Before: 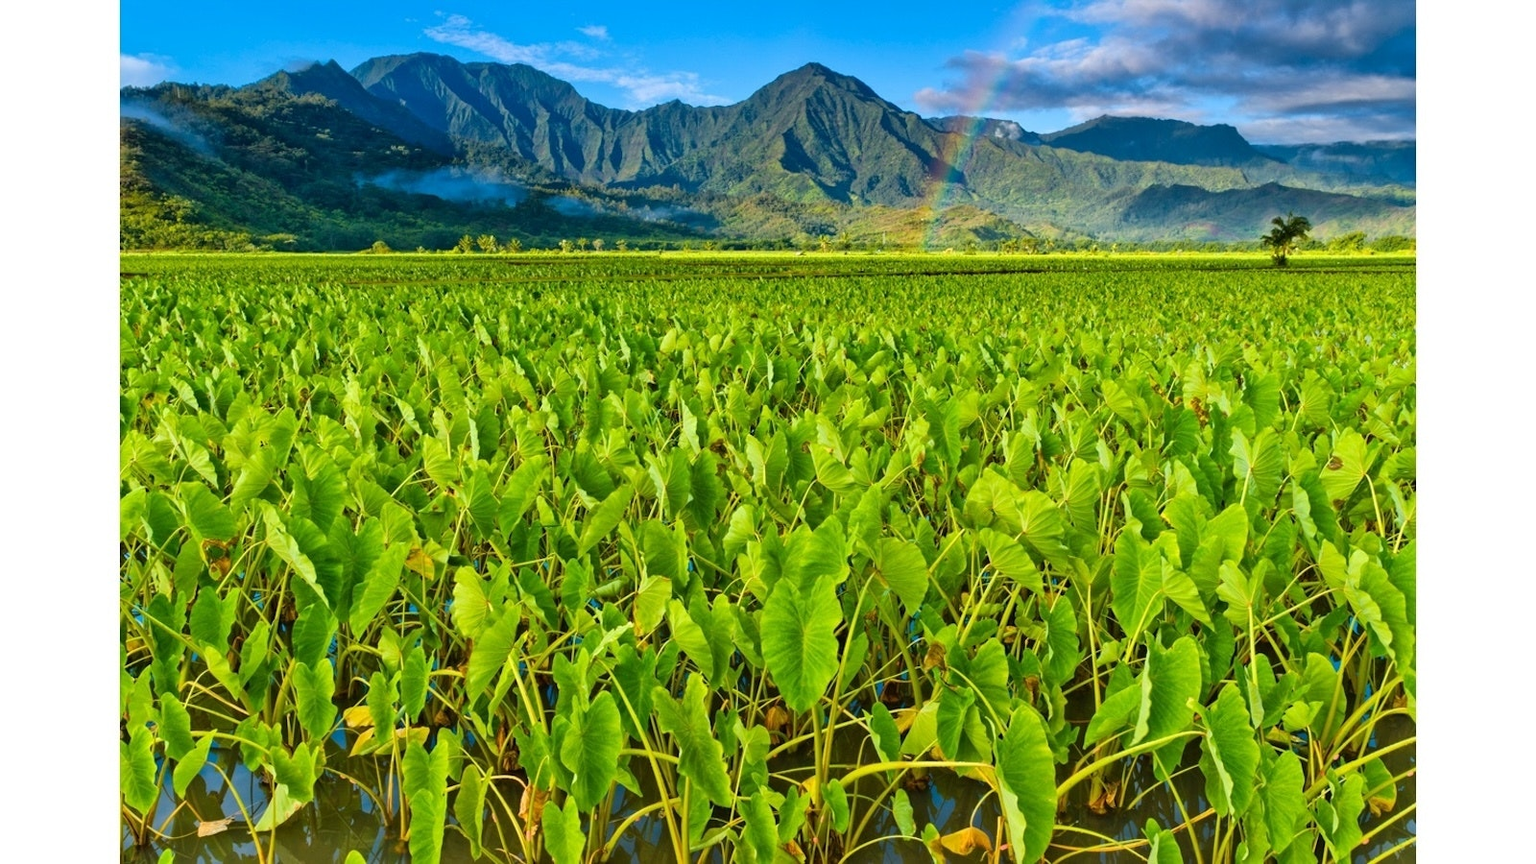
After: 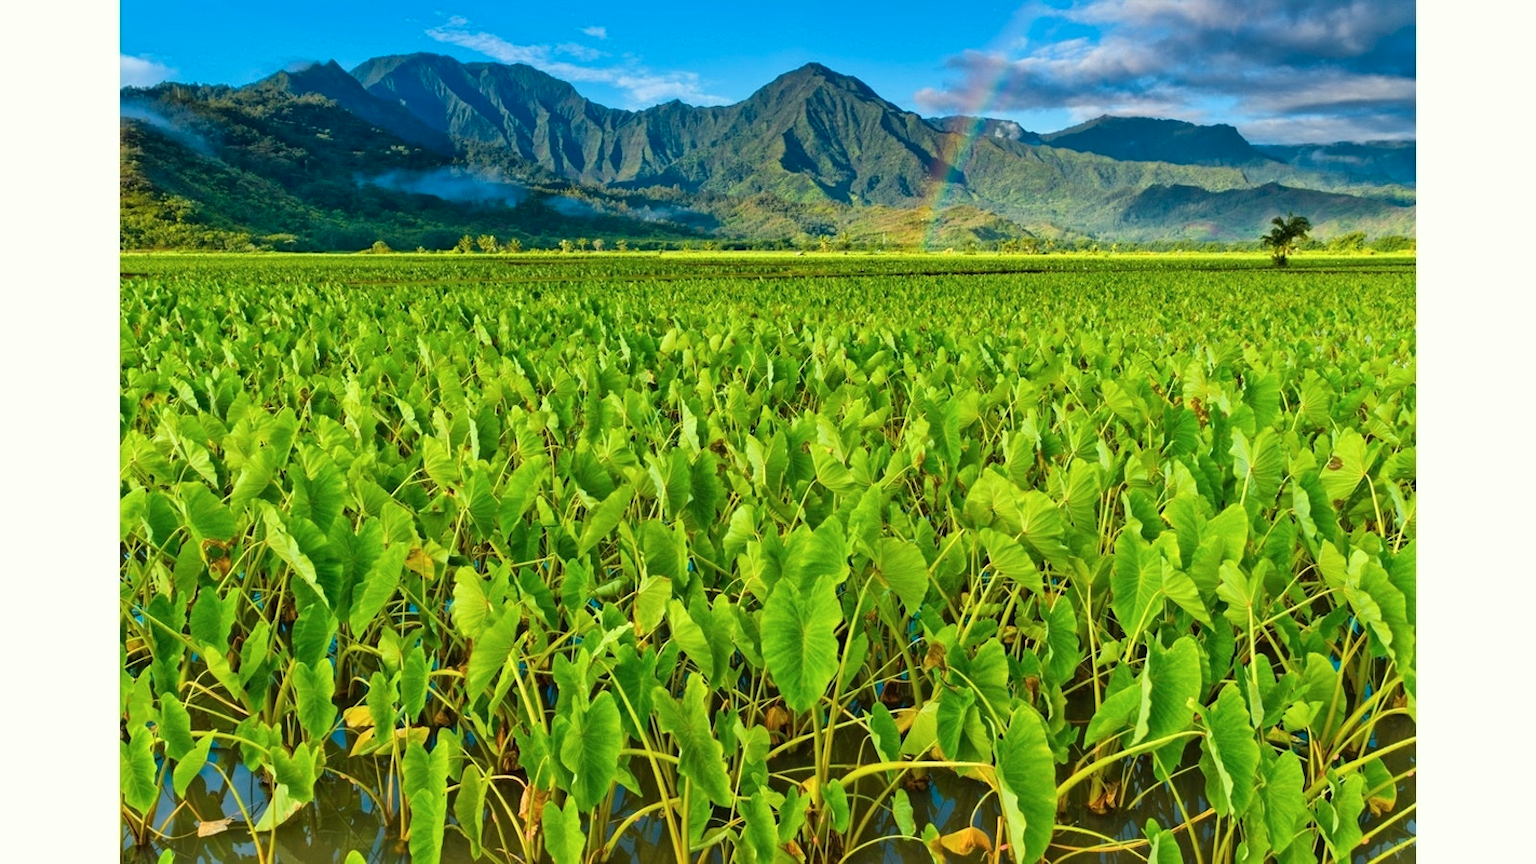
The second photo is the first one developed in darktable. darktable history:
white balance: red 1.045, blue 0.932
color calibration: illuminant Planckian (black body), adaptation linear Bradford (ICC v4), x 0.361, y 0.366, temperature 4511.61 K, saturation algorithm version 1 (2020)
